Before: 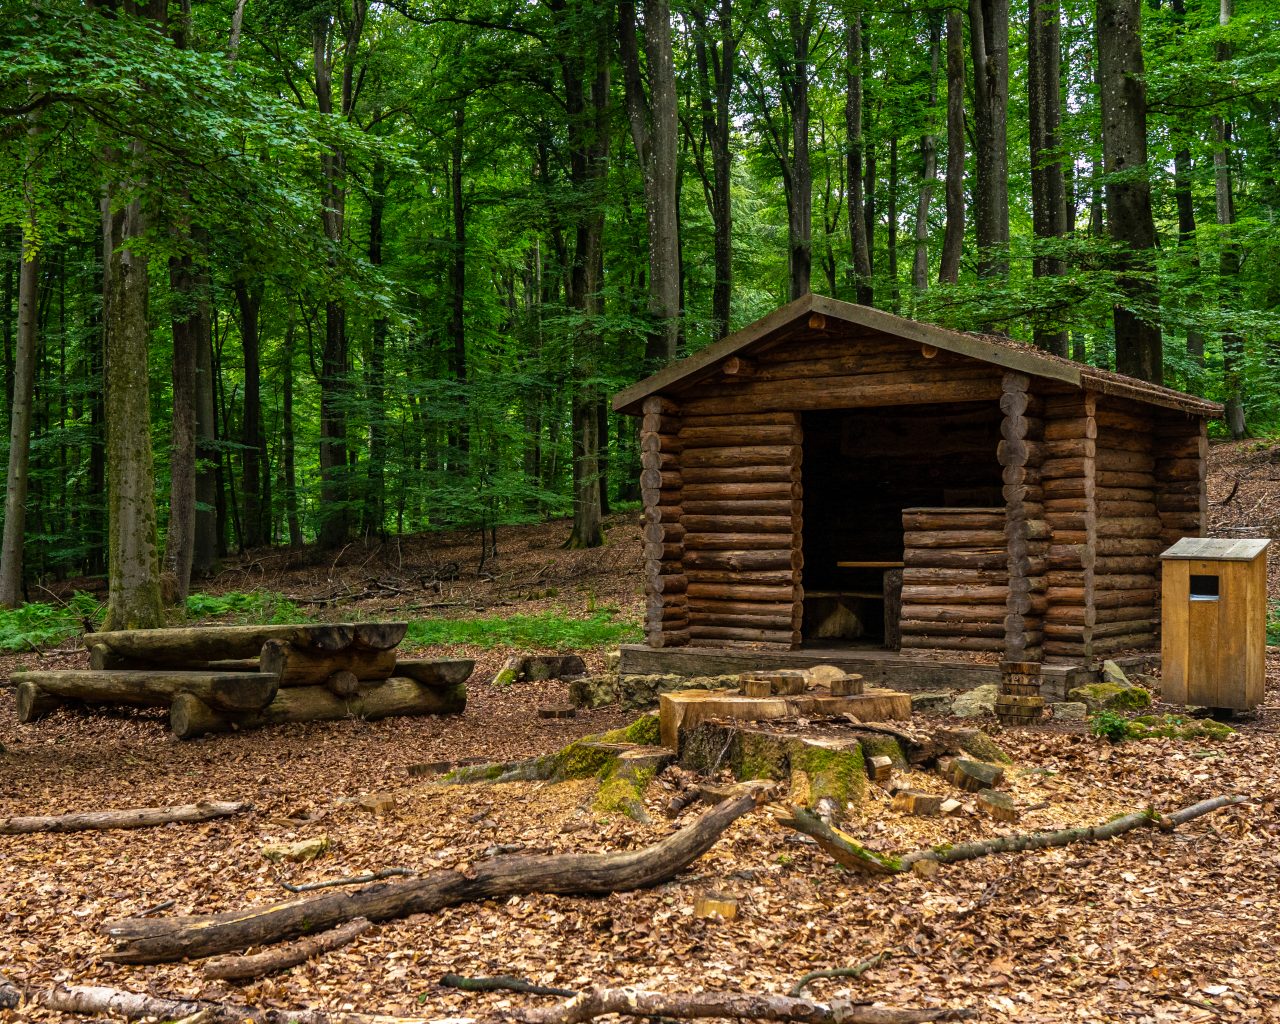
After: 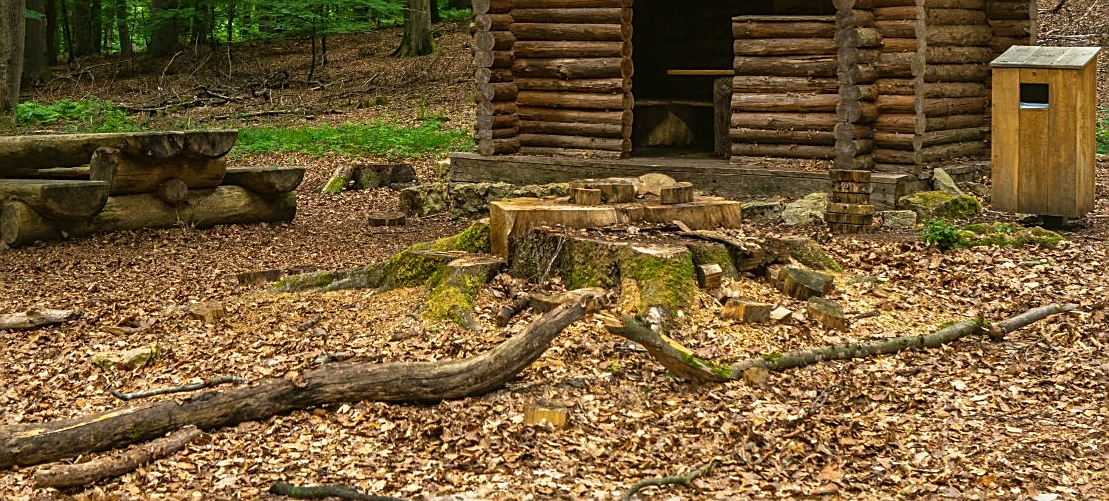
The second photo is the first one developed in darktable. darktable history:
crop and rotate: left 13.306%, top 48.129%, bottom 2.928%
sharpen: on, module defaults
color balance: mode lift, gamma, gain (sRGB), lift [1.04, 1, 1, 0.97], gamma [1.01, 1, 1, 0.97], gain [0.96, 1, 1, 0.97]
